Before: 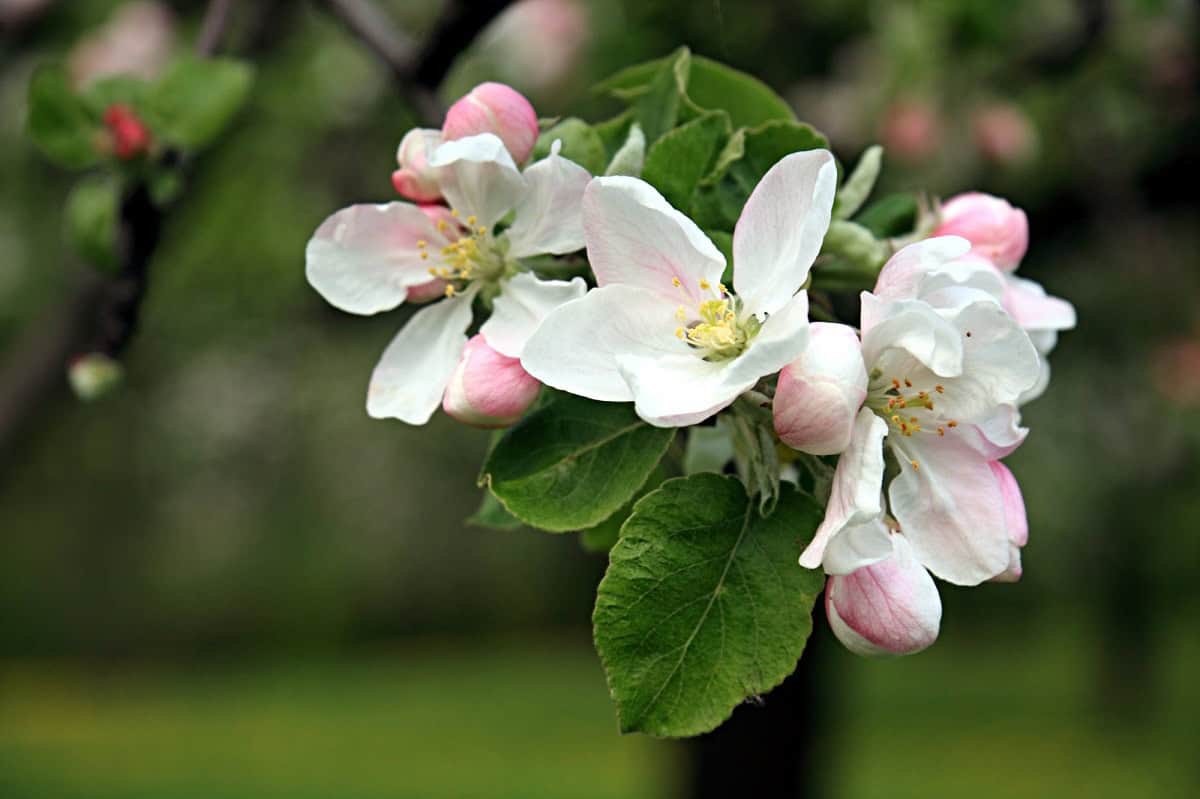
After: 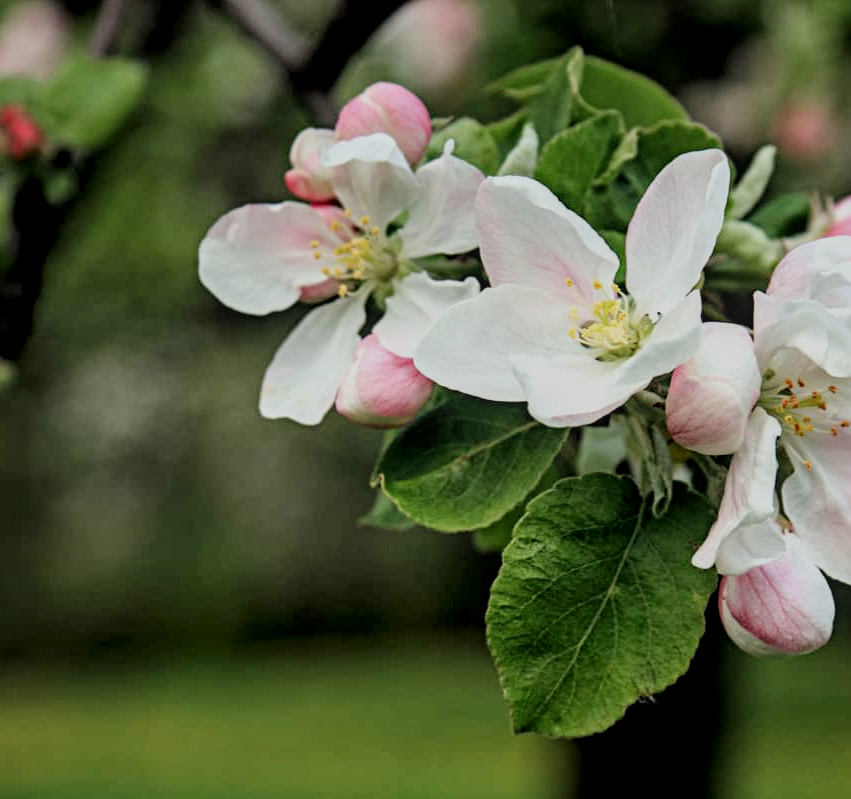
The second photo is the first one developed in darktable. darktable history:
filmic rgb: black relative exposure -7.65 EV, white relative exposure 4.56 EV, hardness 3.61
local contrast: highlights 57%, shadows 52%, detail 130%, midtone range 0.446
crop and rotate: left 8.962%, right 20.091%
